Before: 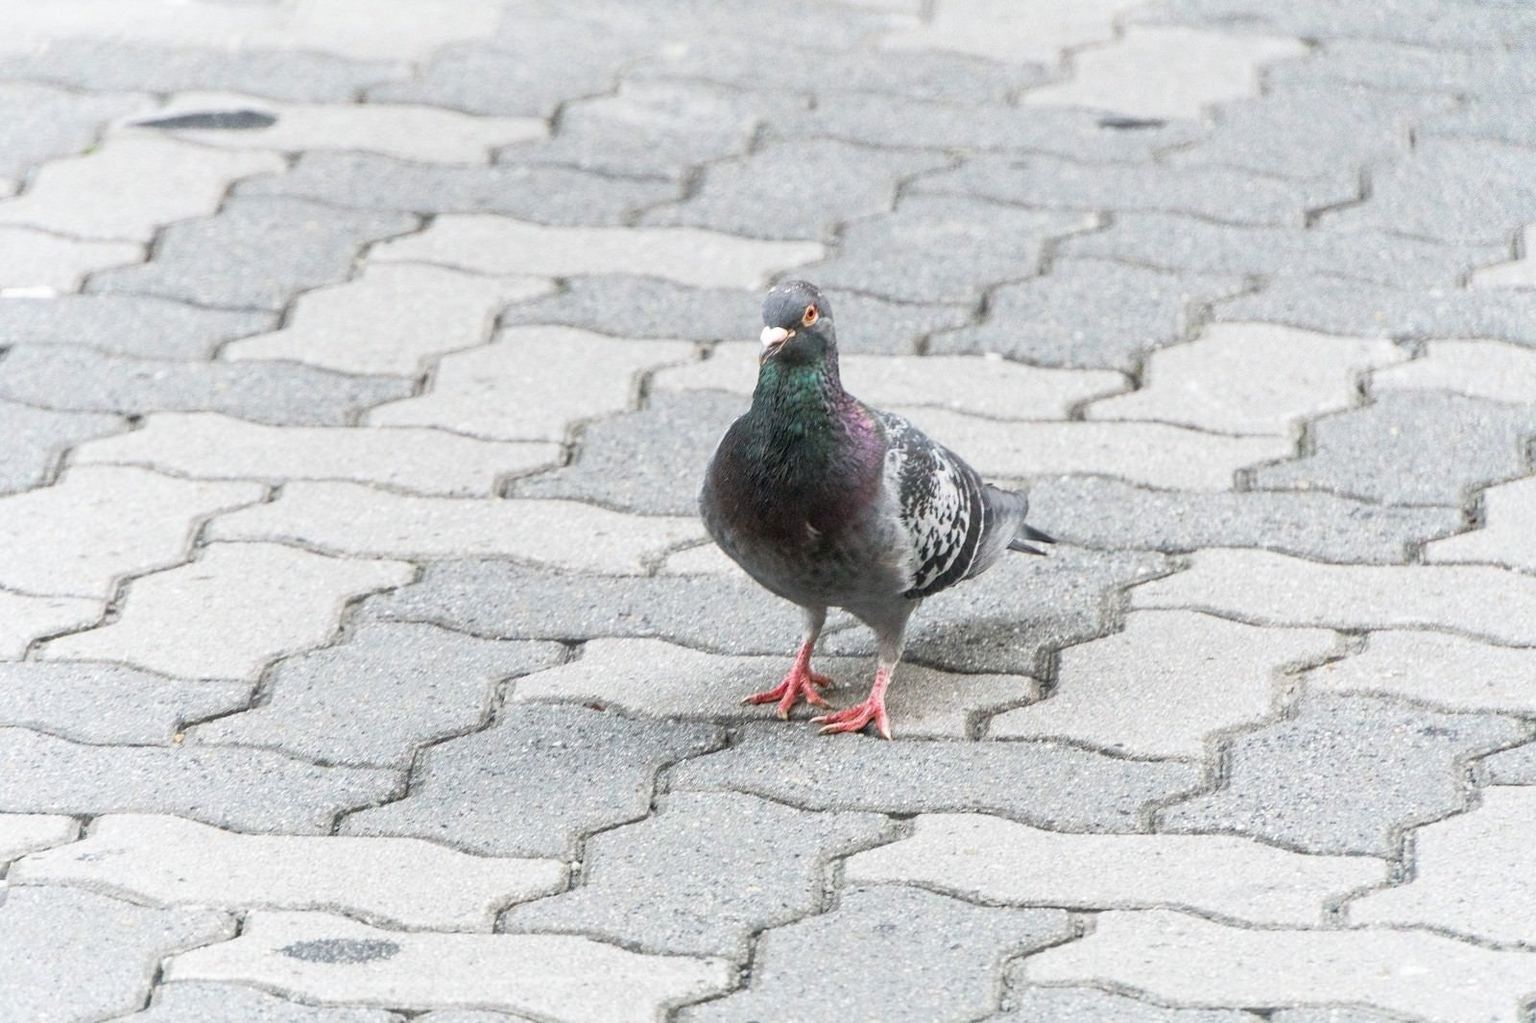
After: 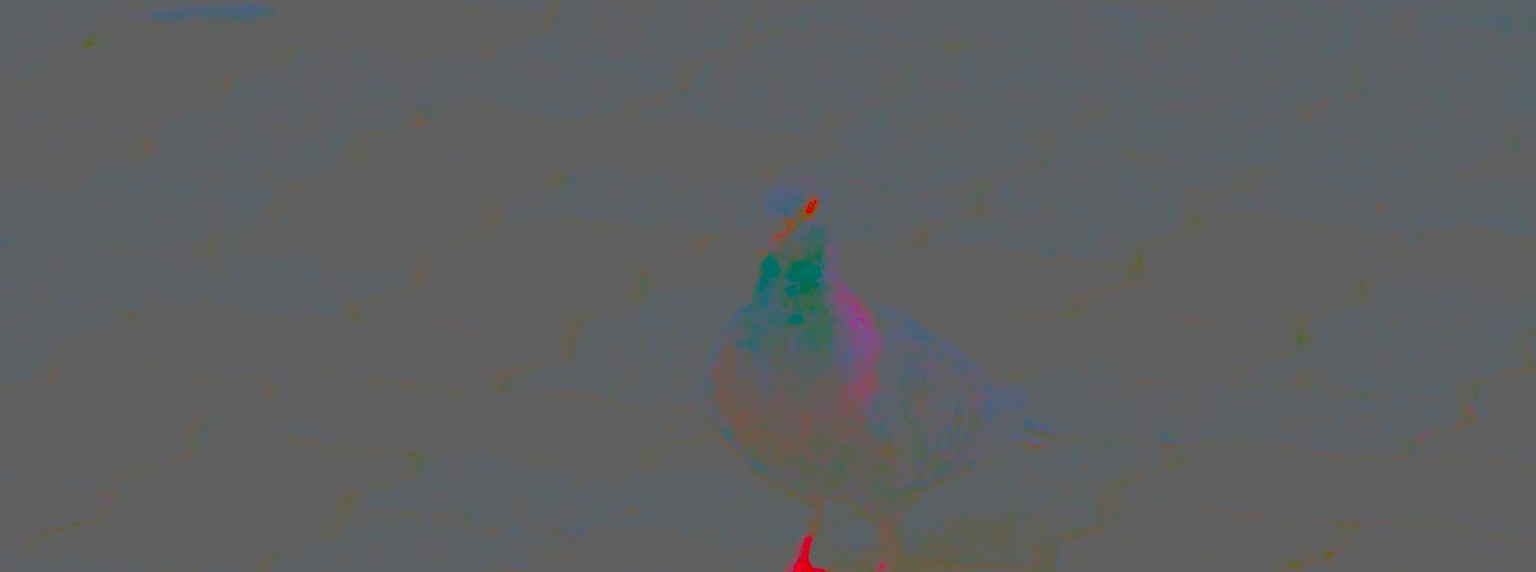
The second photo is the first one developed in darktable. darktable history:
base curve: curves: ch0 [(0, 0) (0.032, 0.025) (0.121, 0.166) (0.206, 0.329) (0.605, 0.79) (1, 1)], preserve colors none
contrast brightness saturation: contrast -0.983, brightness -0.164, saturation 0.751
color correction: highlights b* 0.067, saturation 1.34
crop and rotate: top 10.579%, bottom 33.506%
